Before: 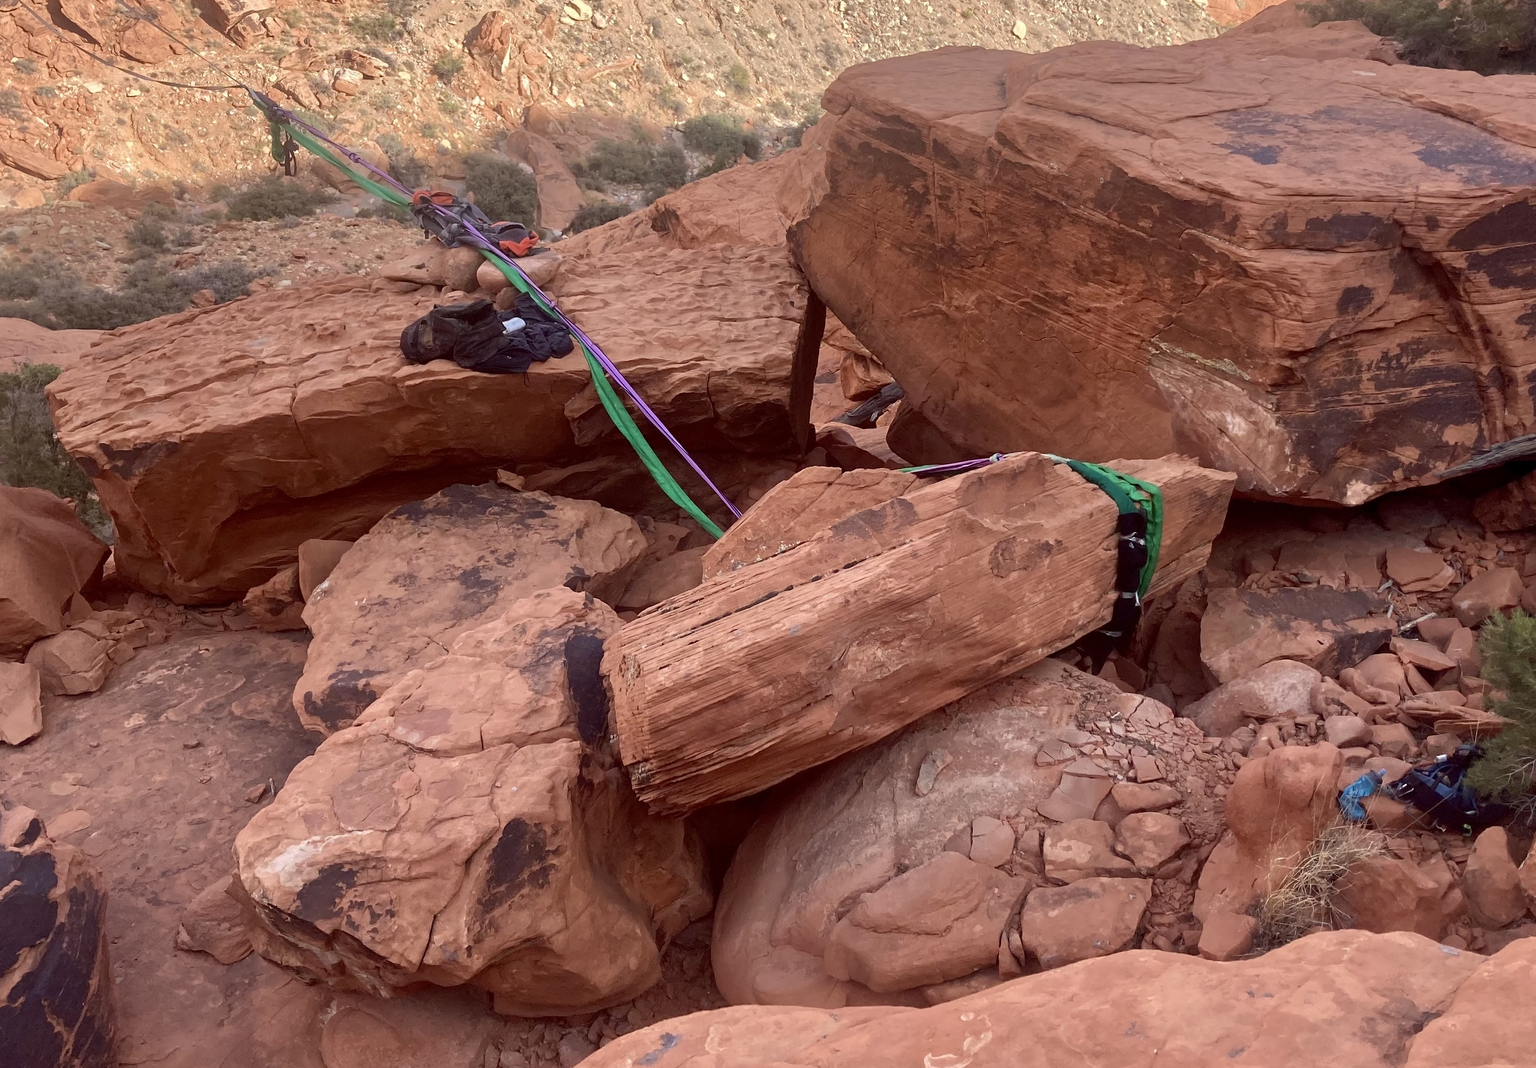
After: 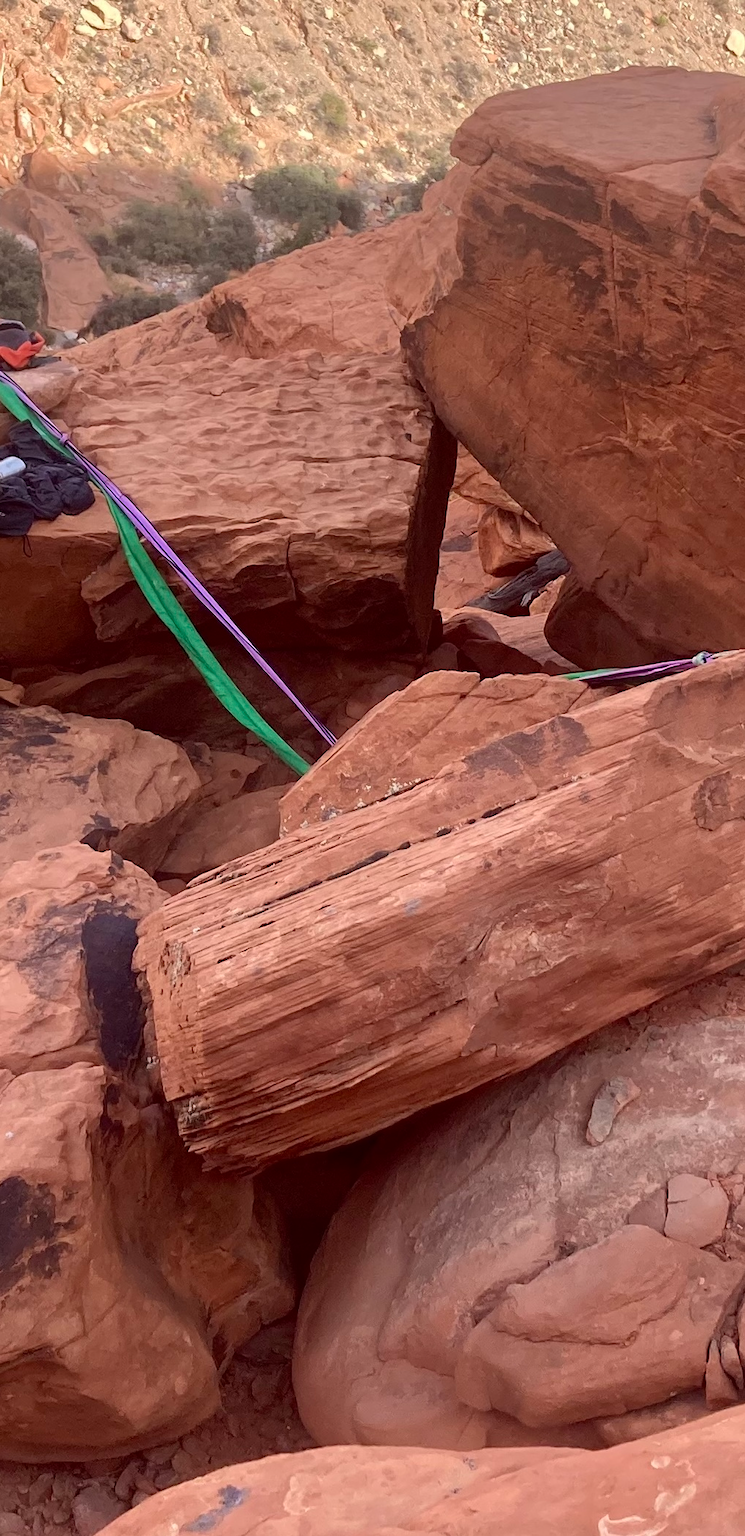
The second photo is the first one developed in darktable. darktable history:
crop: left 33.067%, right 33.148%
